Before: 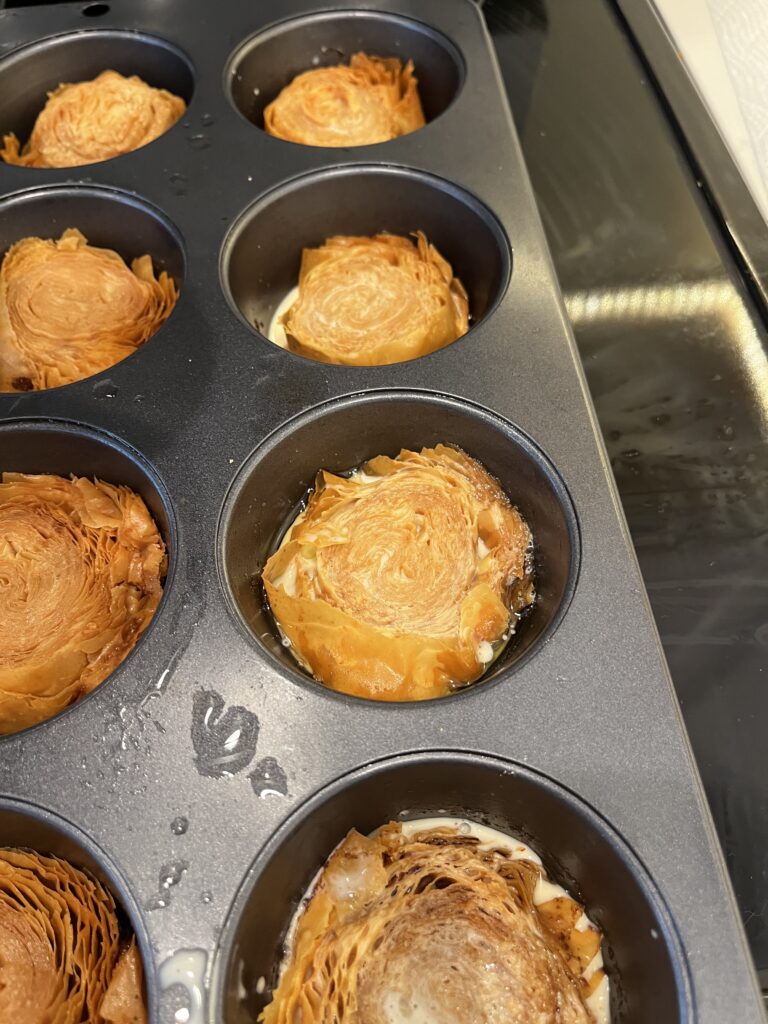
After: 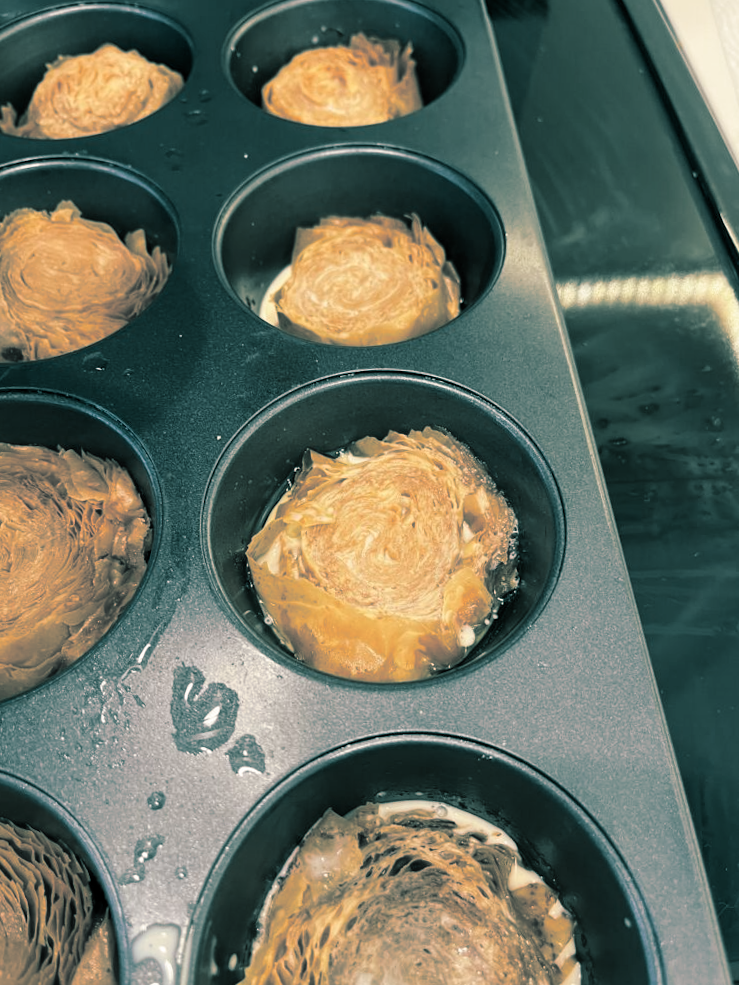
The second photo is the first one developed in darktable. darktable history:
contrast brightness saturation: contrast 0.1, saturation -0.3
split-toning: shadows › hue 186.43°, highlights › hue 49.29°, compress 30.29%
crop and rotate: angle -1.69°
color balance: mode lift, gamma, gain (sRGB), lift [0.97, 1, 1, 1], gamma [1.03, 1, 1, 1]
